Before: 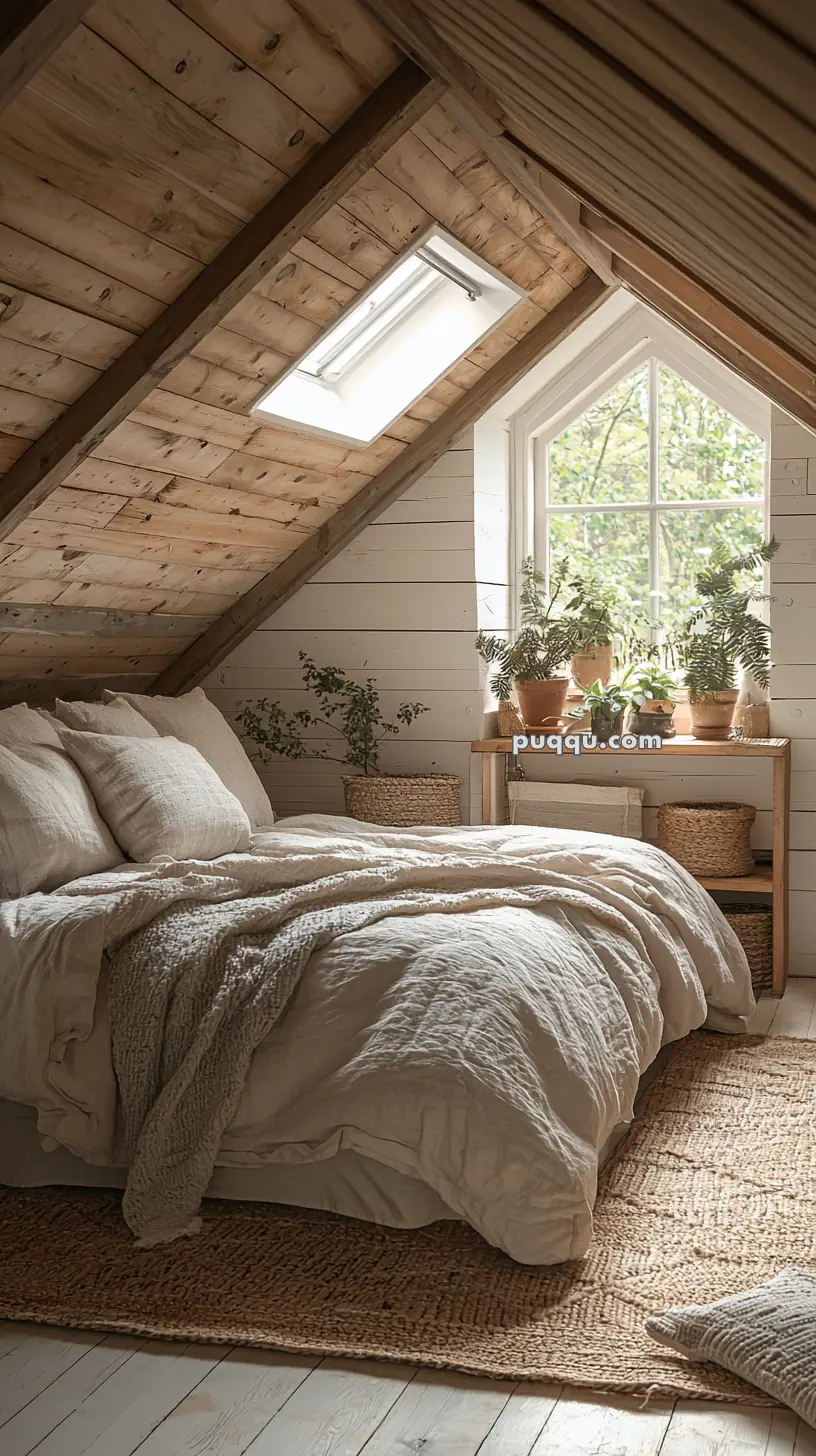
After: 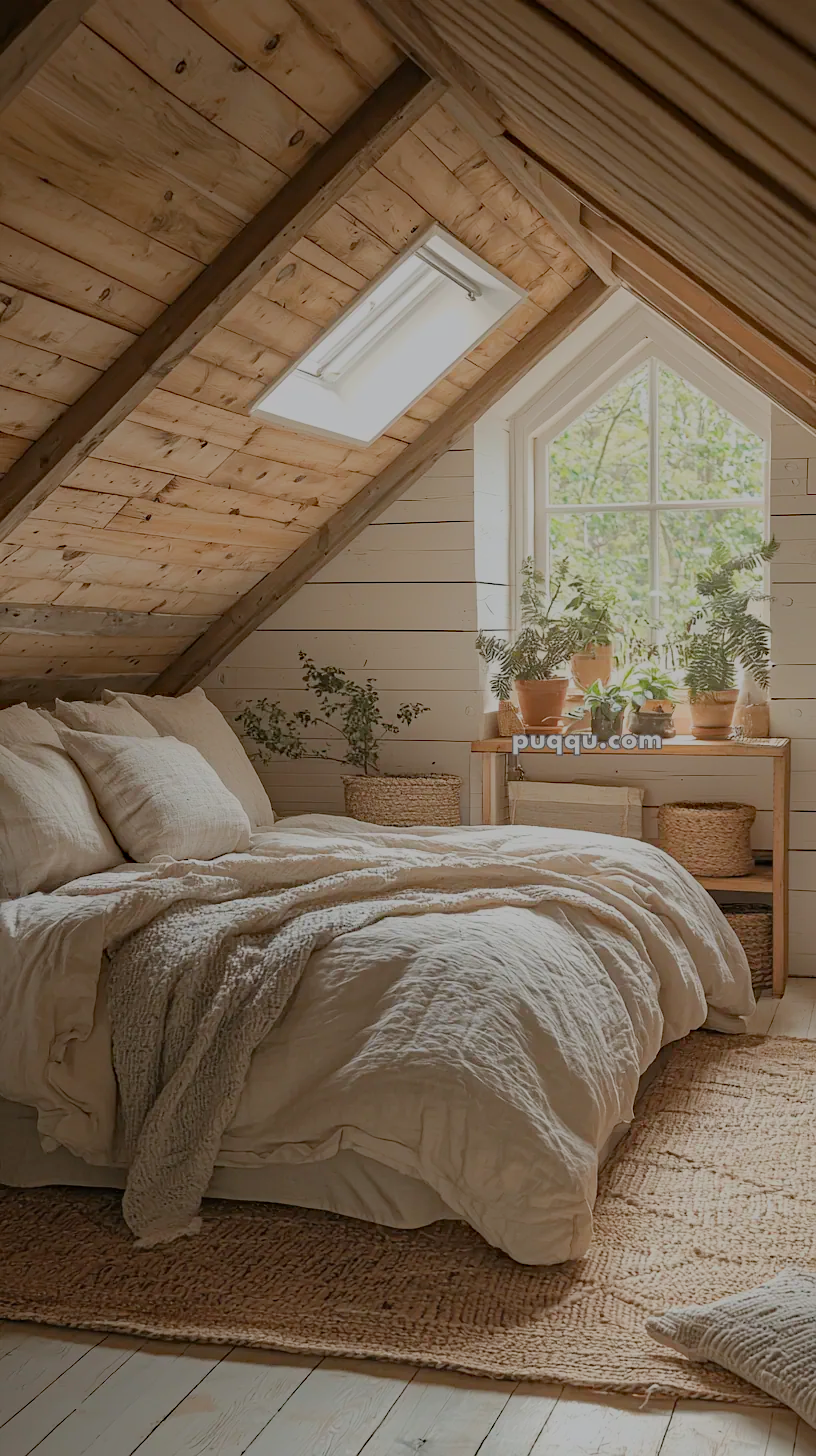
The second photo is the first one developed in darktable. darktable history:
color balance rgb: contrast -30%
haze removal: compatibility mode true, adaptive false
filmic rgb: black relative exposure -7.65 EV, white relative exposure 4.56 EV, hardness 3.61
